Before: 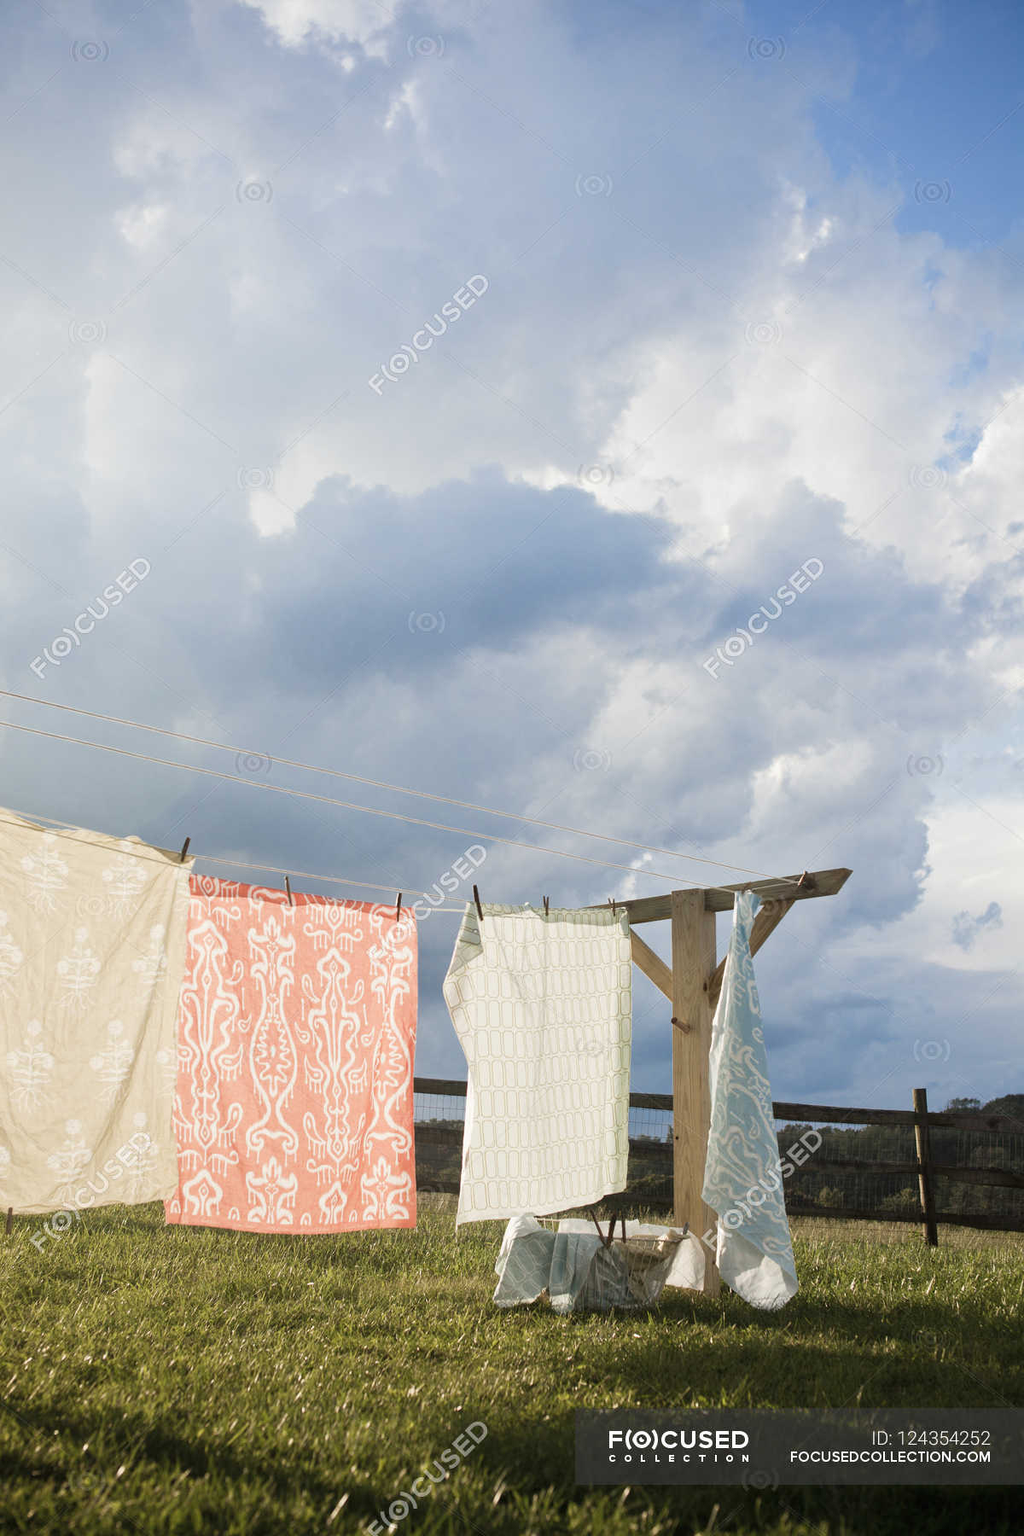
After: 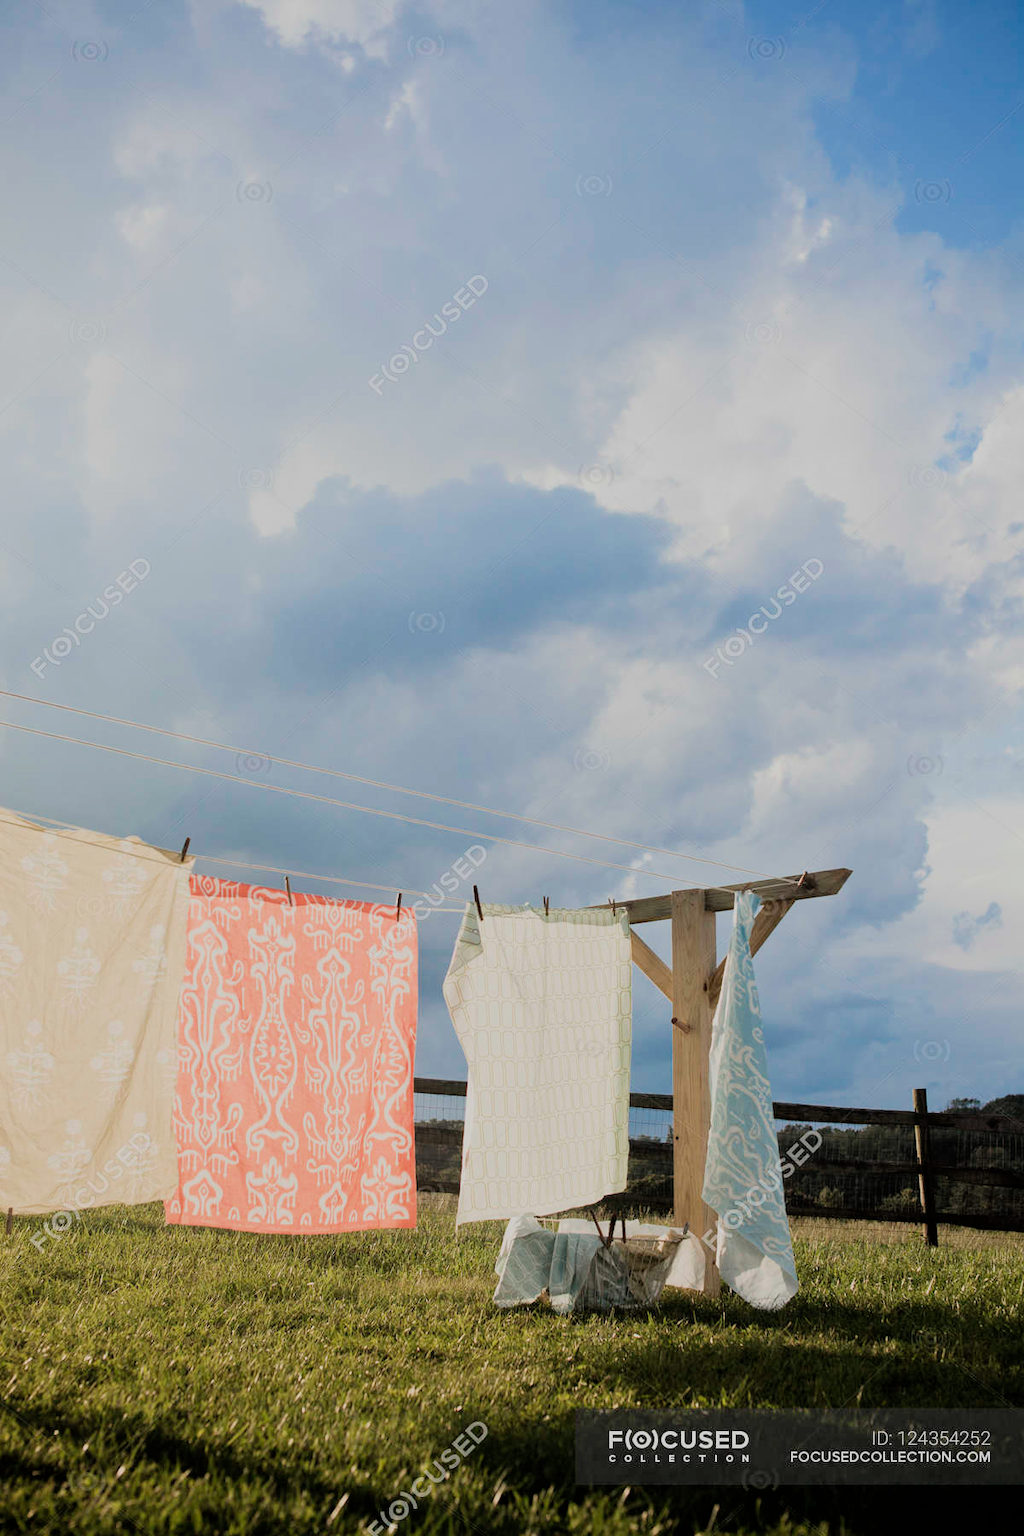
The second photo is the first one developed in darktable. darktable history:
filmic rgb: black relative exposure -7.2 EV, white relative exposure 5.35 EV, hardness 3.02, color science v6 (2022)
